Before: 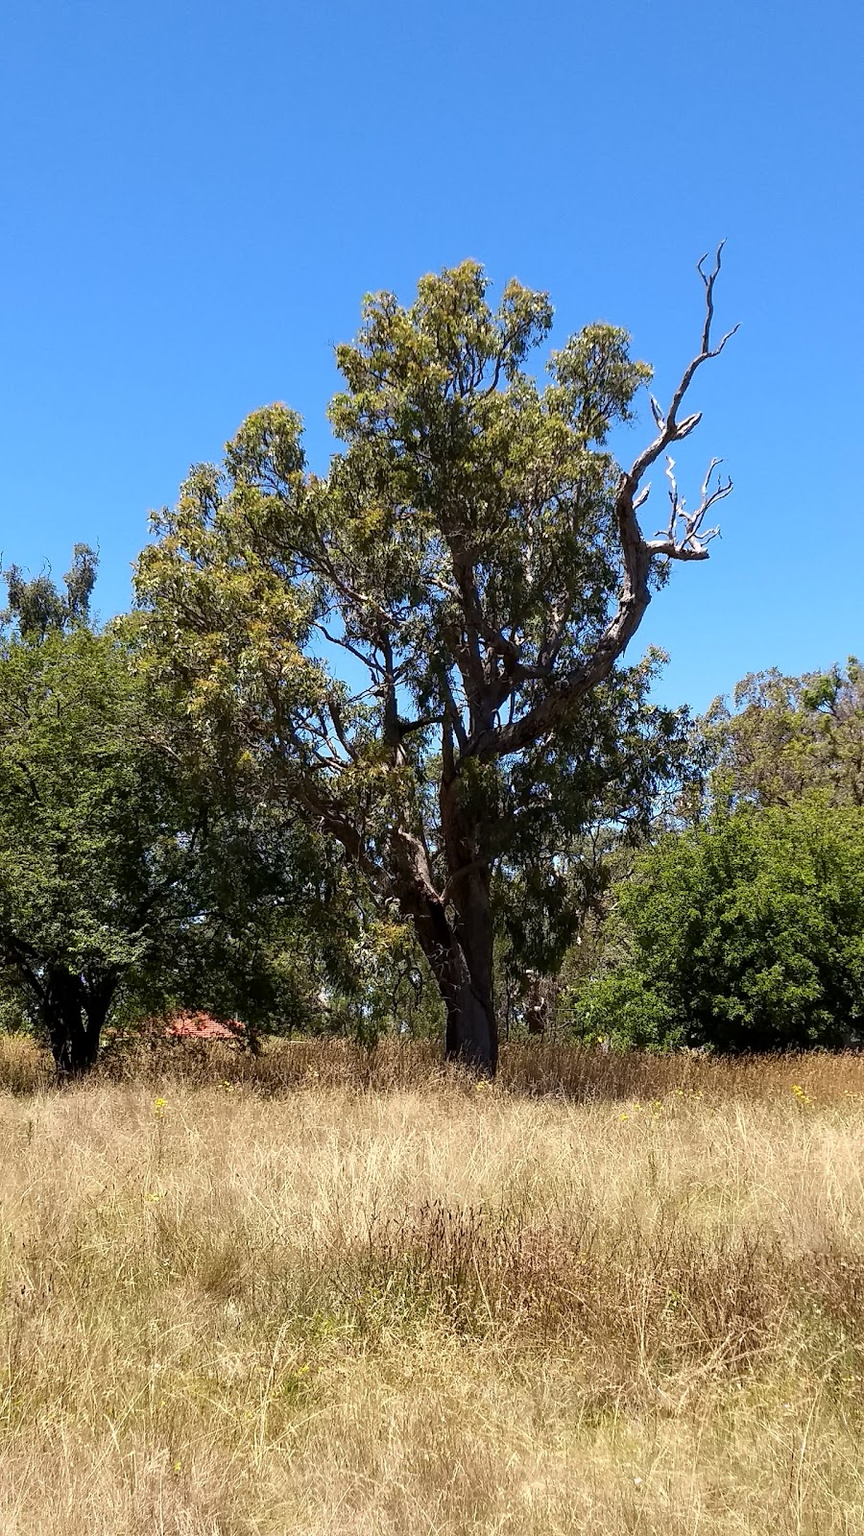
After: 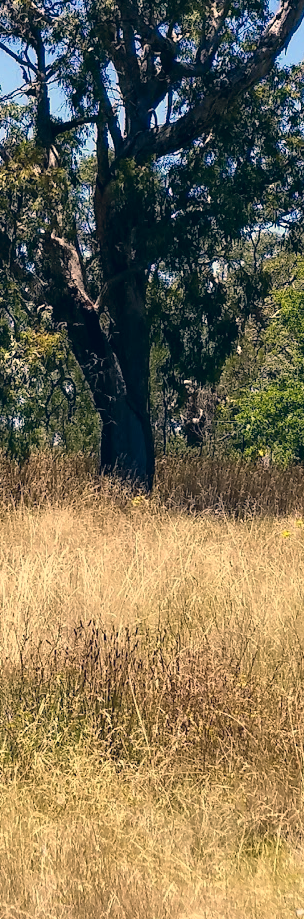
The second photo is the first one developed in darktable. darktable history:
contrast brightness saturation: contrast -0.013, brightness -0.006, saturation 0.044
color correction: highlights a* 10.36, highlights b* 14.04, shadows a* -10.29, shadows b* -14.99
crop: left 40.498%, top 39.423%, right 25.647%, bottom 3.136%
